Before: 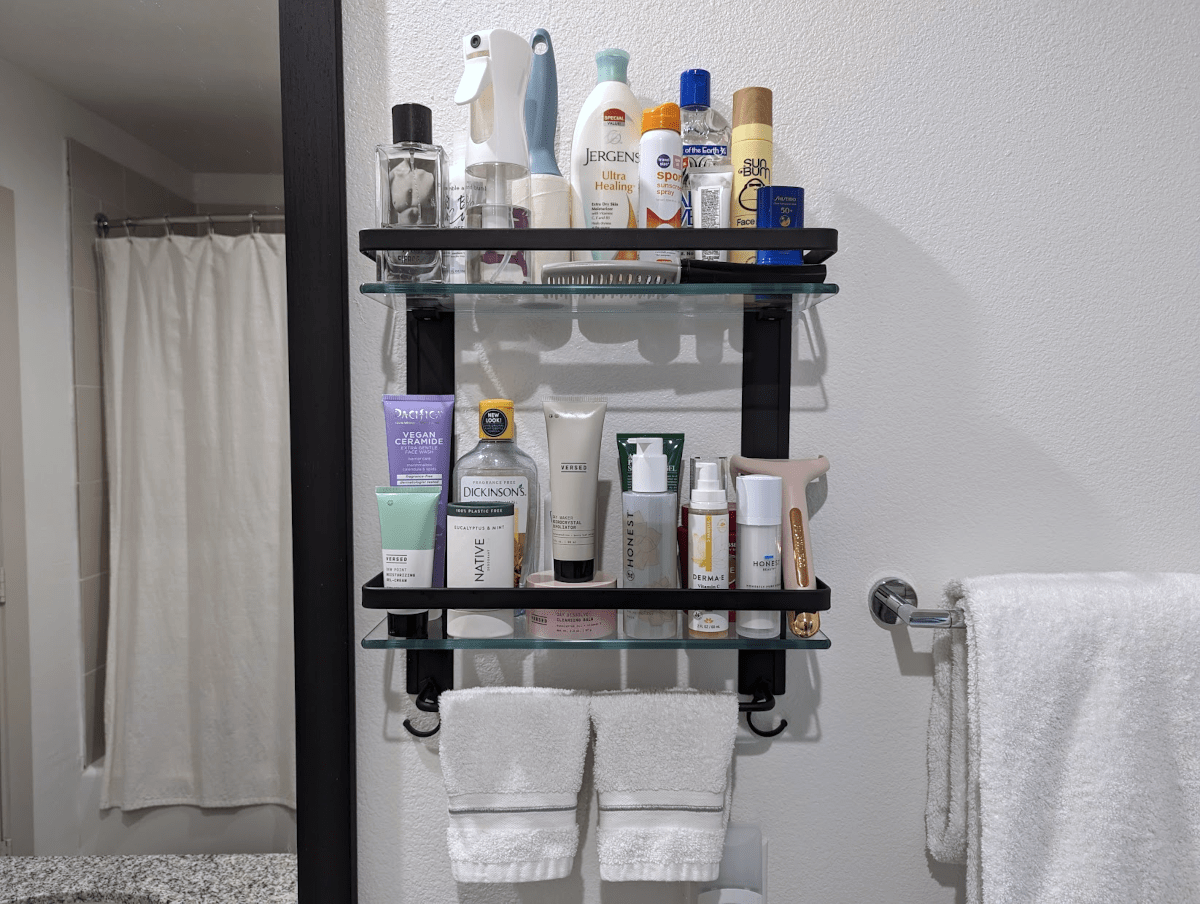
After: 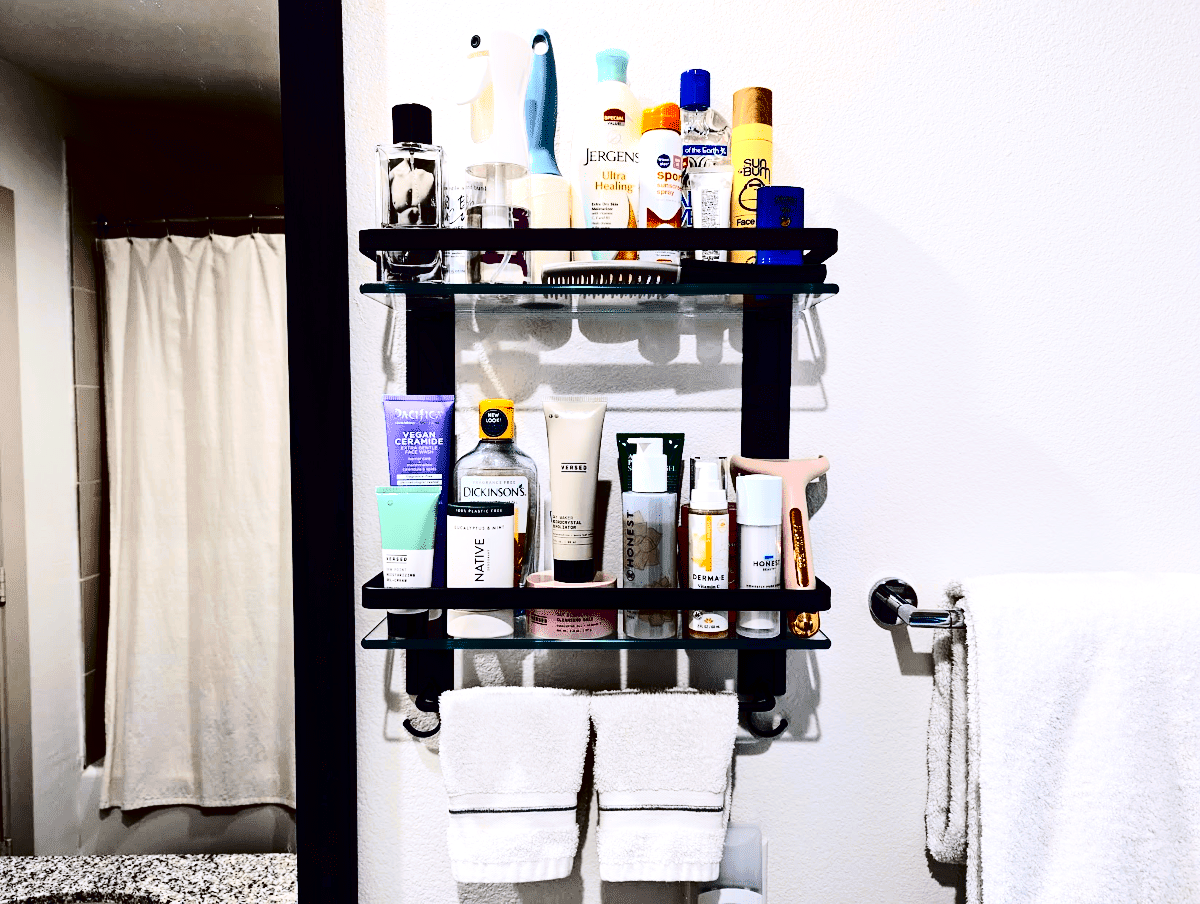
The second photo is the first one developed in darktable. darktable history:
exposure: black level correction 0, exposure 0.679 EV, compensate exposure bias true, compensate highlight preservation false
contrast brightness saturation: contrast 0.763, brightness -0.99, saturation 0.998
